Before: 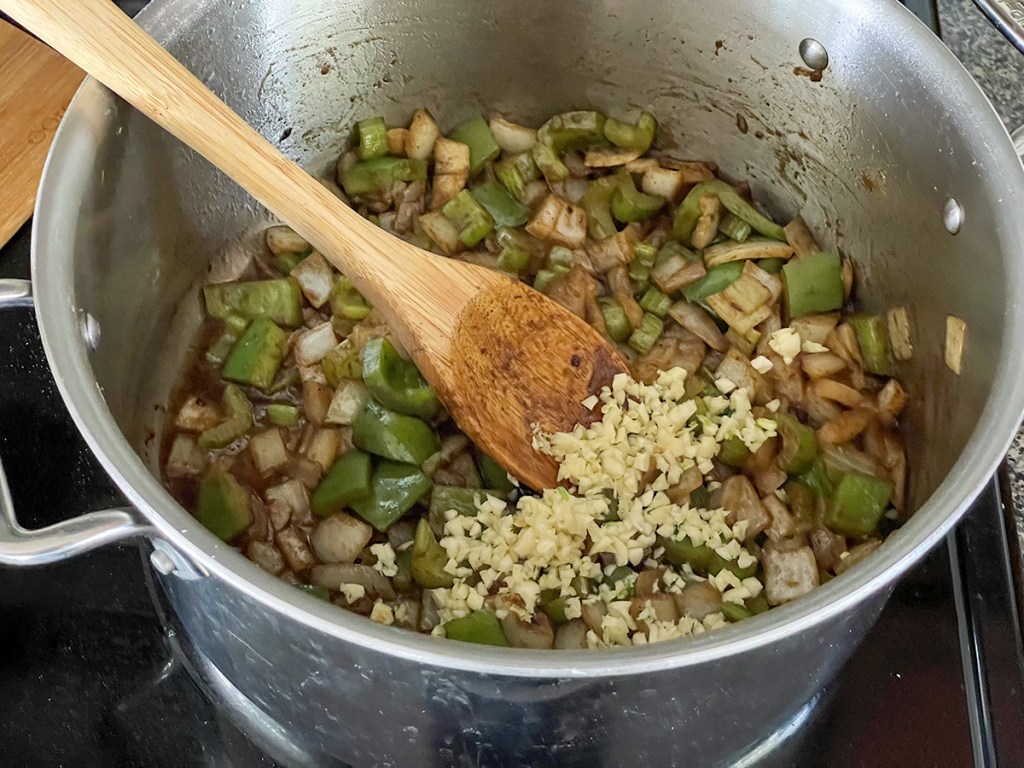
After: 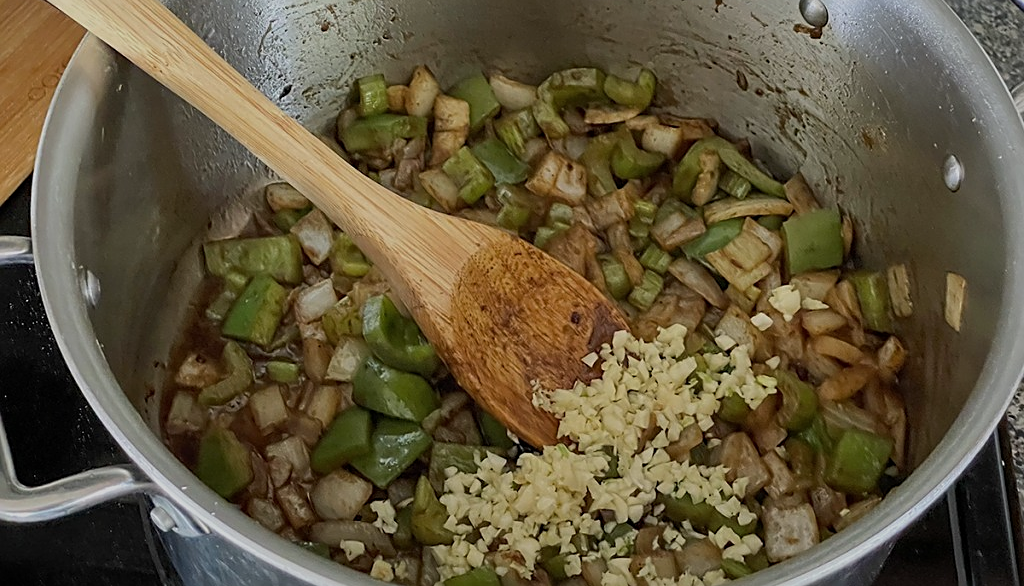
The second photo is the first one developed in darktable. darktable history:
crop: top 5.609%, bottom 18.07%
sharpen: on, module defaults
exposure: black level correction 0, exposure -0.688 EV, compensate highlight preservation false
